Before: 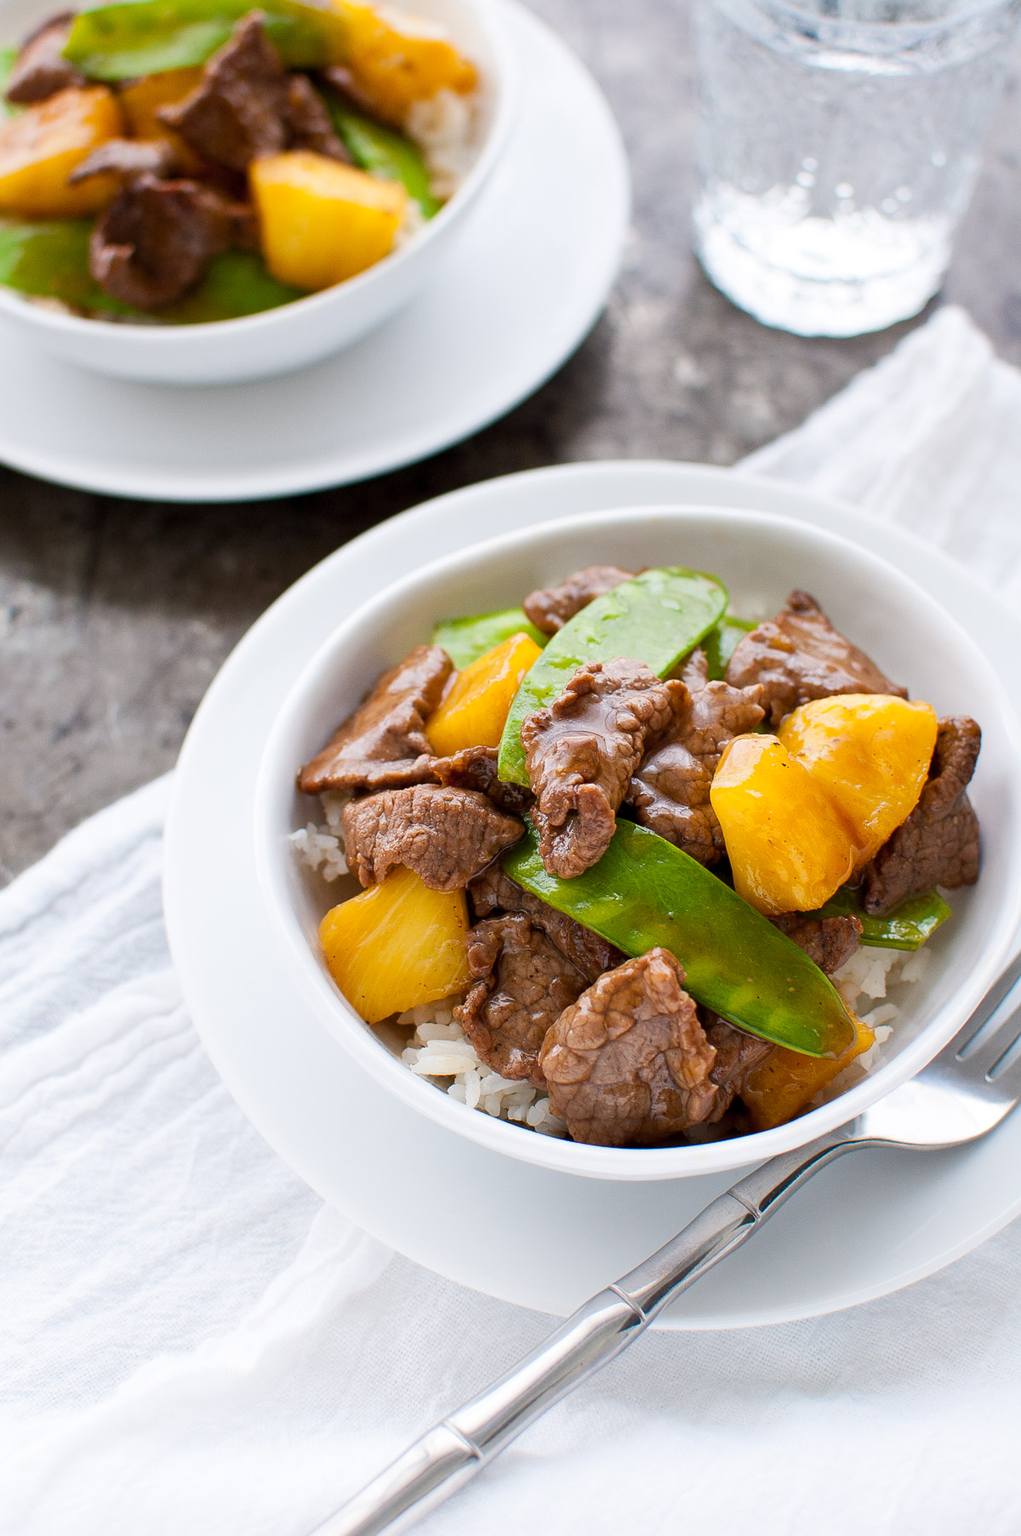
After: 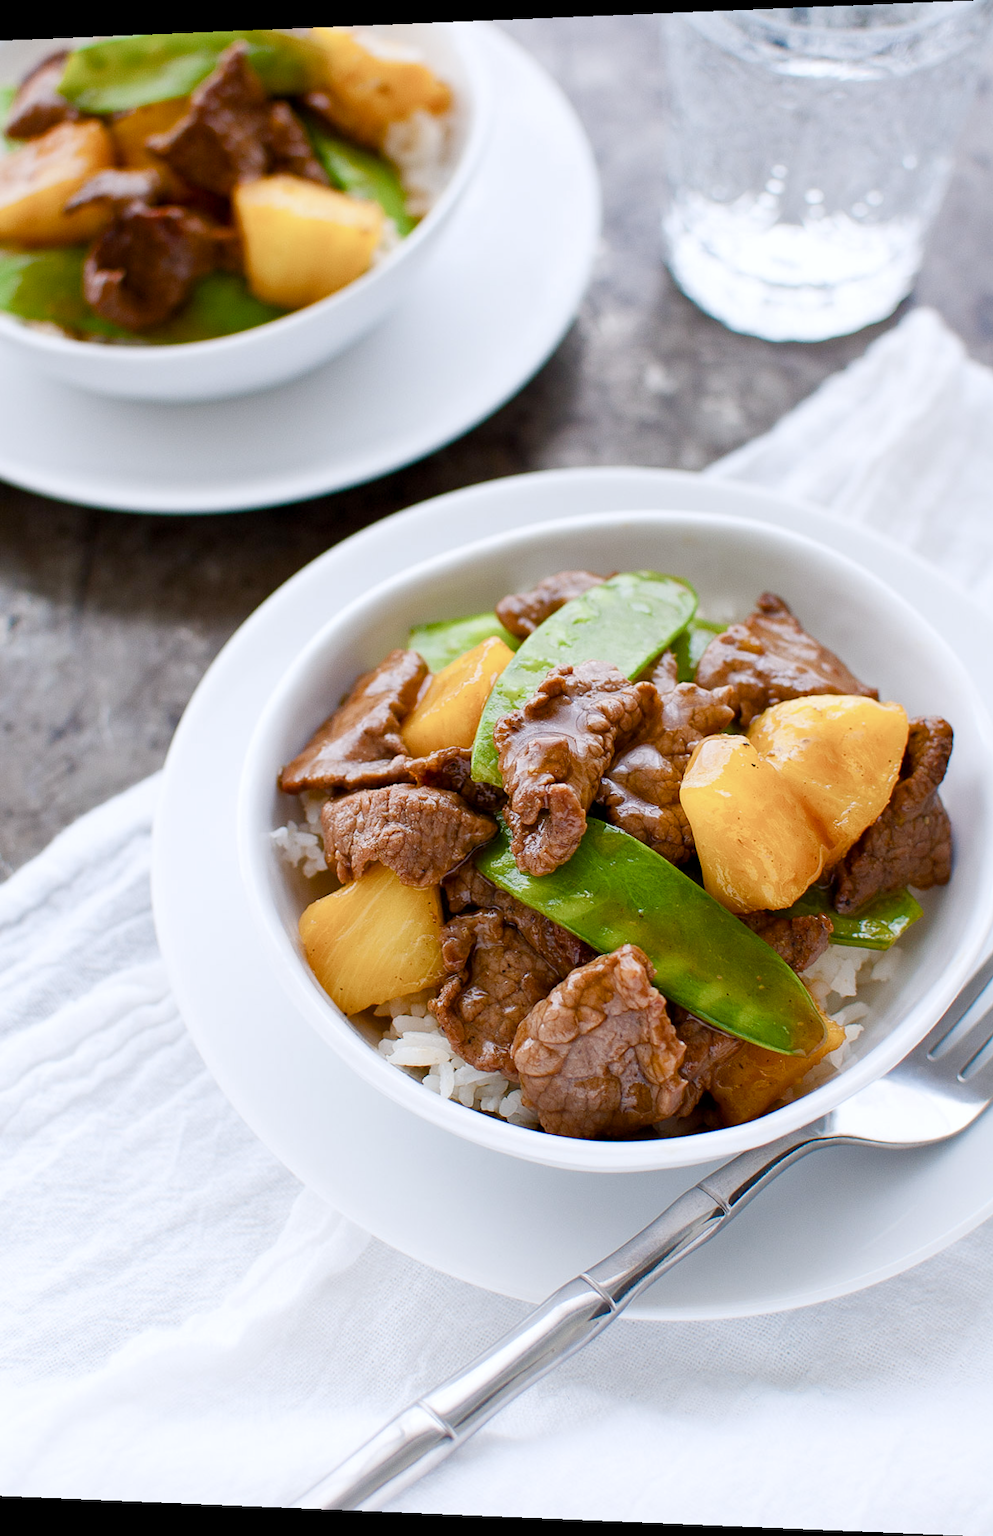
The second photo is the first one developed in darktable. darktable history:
local contrast: mode bilateral grid, contrast 15, coarseness 36, detail 105%, midtone range 0.2
white balance: red 0.983, blue 1.036
rotate and perspective: lens shift (horizontal) -0.055, automatic cropping off
color balance rgb: perceptual saturation grading › global saturation 20%, perceptual saturation grading › highlights -50%, perceptual saturation grading › shadows 30%
